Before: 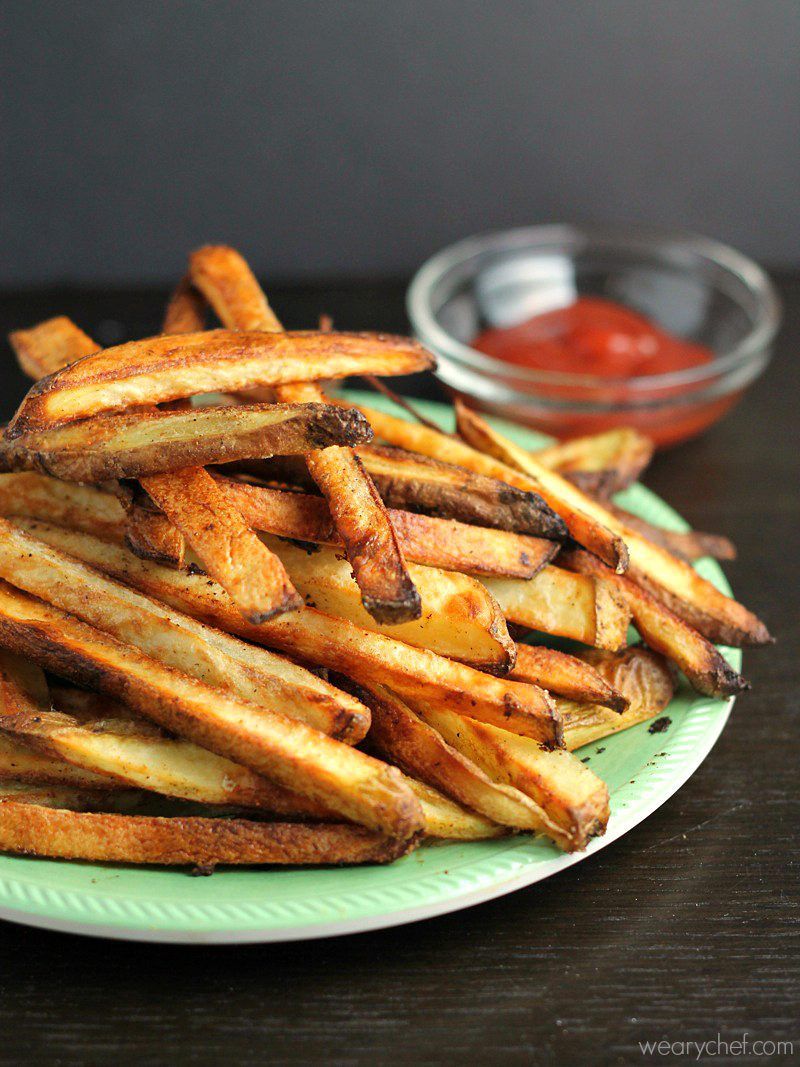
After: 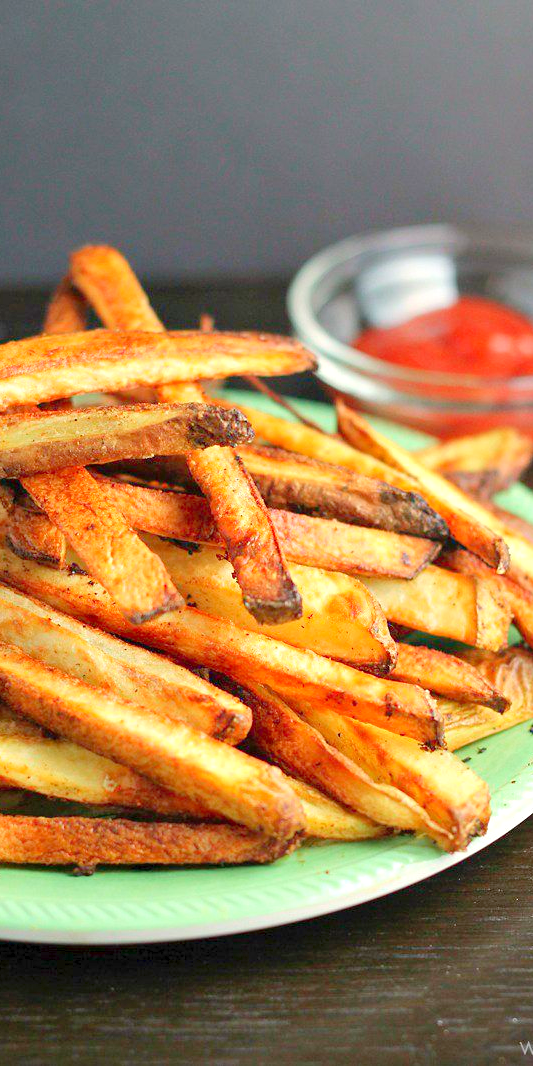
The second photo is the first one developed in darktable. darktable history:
crop and rotate: left 15.055%, right 18.278%
levels: levels [0, 0.397, 0.955]
